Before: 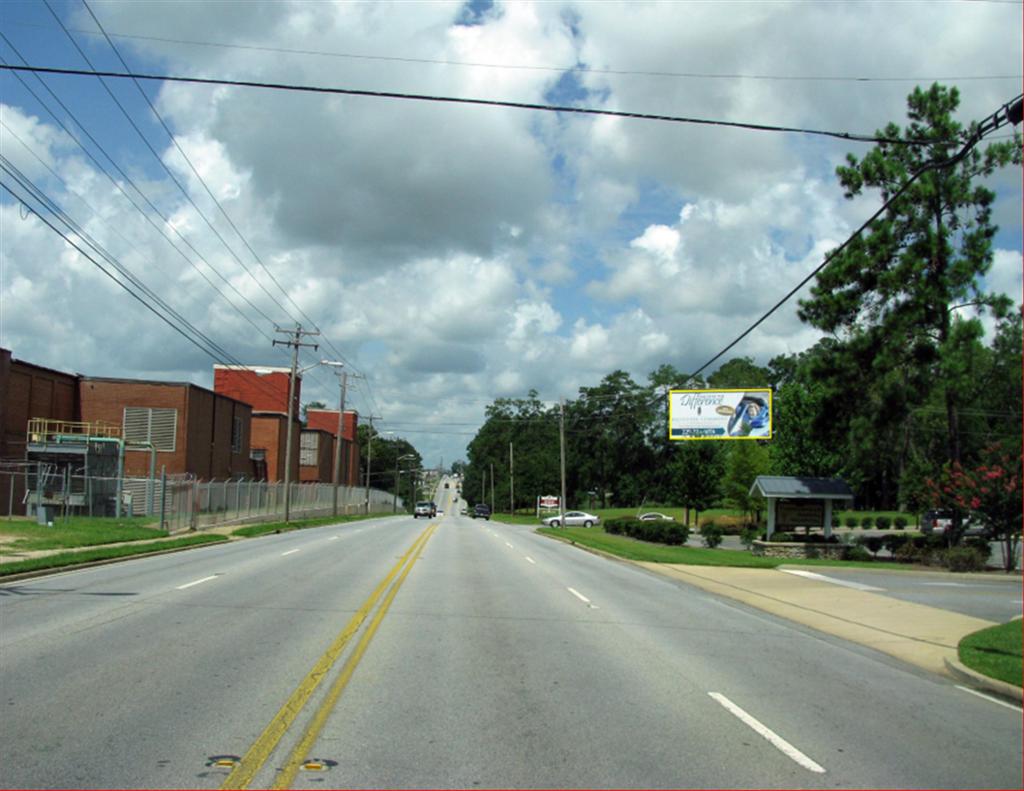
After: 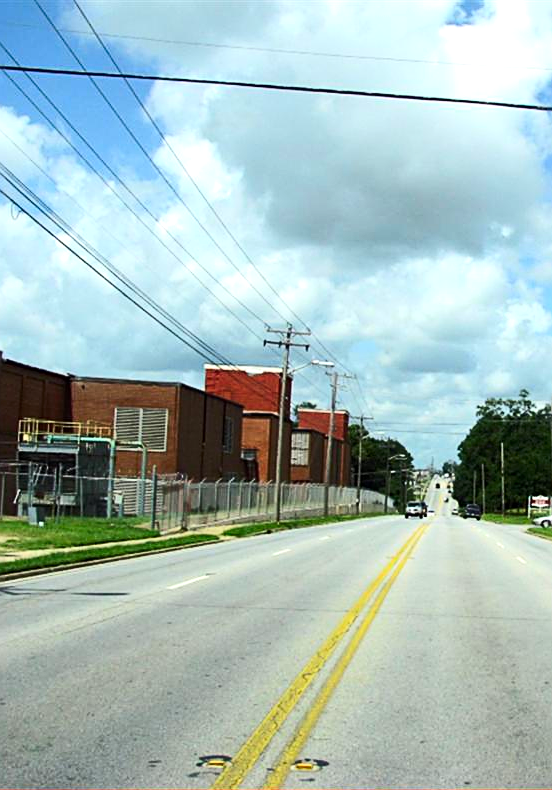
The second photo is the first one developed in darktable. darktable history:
contrast brightness saturation: contrast 0.234, brightness 0.104, saturation 0.295
sharpen: on, module defaults
crop: left 0.913%, right 45.152%, bottom 0.083%
tone equalizer: -8 EV -0.443 EV, -7 EV -0.354 EV, -6 EV -0.299 EV, -5 EV -0.225 EV, -3 EV 0.256 EV, -2 EV 0.324 EV, -1 EV 0.414 EV, +0 EV 0.414 EV, edges refinement/feathering 500, mask exposure compensation -1.57 EV, preserve details no
